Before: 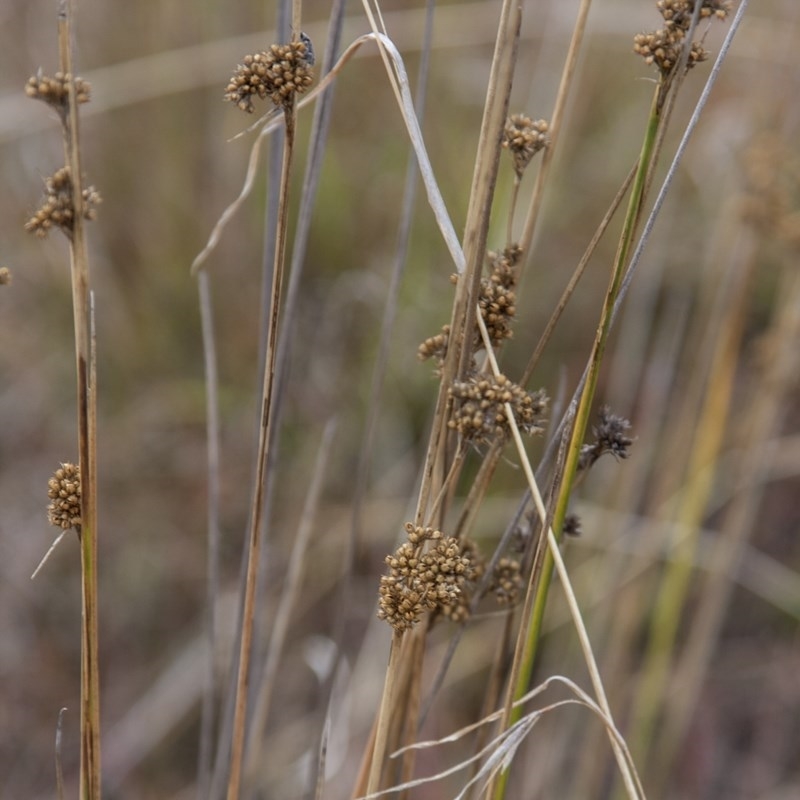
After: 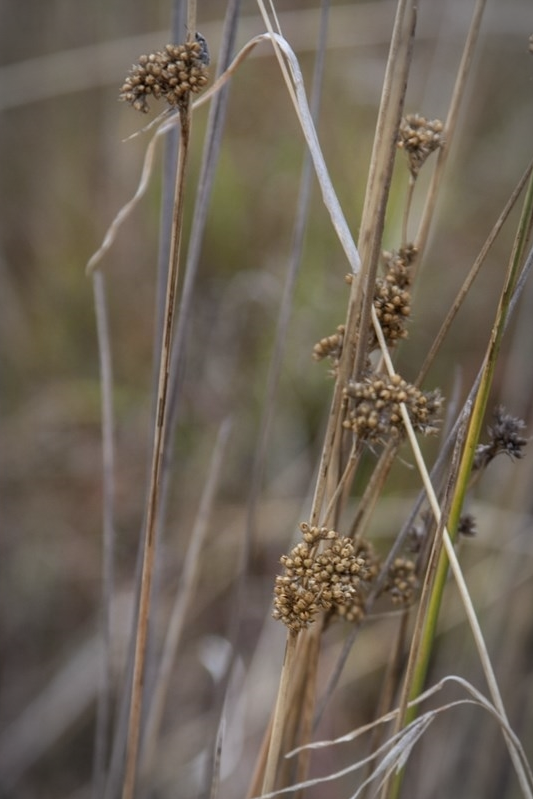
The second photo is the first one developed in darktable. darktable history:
white balance: red 0.983, blue 1.036
vignetting: automatic ratio true
crop and rotate: left 13.342%, right 19.991%
